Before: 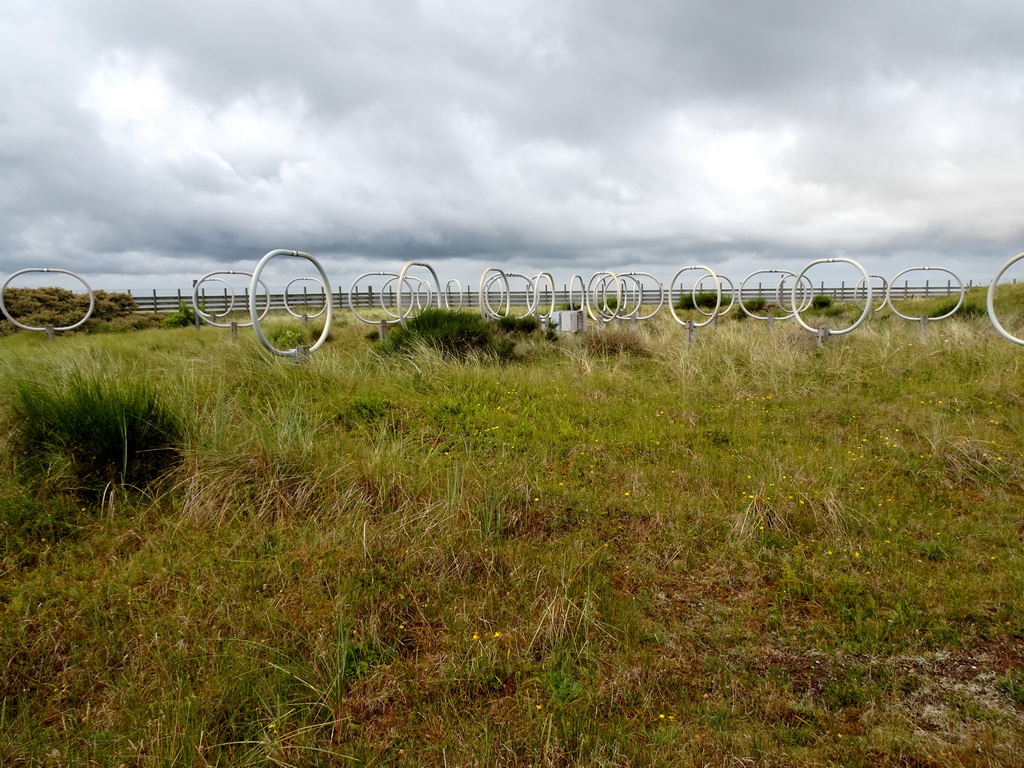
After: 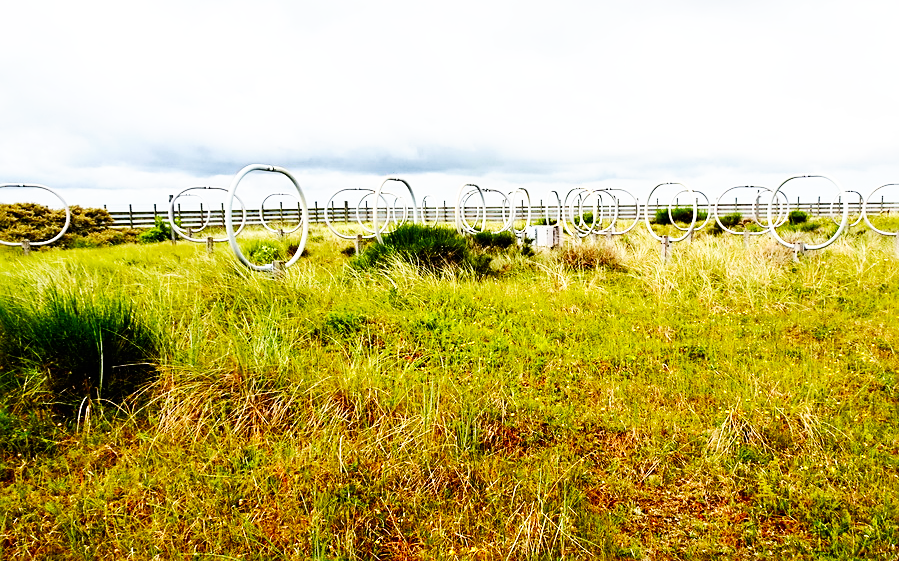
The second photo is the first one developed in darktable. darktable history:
crop and rotate: left 2.355%, top 11.16%, right 9.765%, bottom 15.764%
exposure: exposure 0.205 EV, compensate highlight preservation false
sharpen: on, module defaults
contrast brightness saturation: contrast 0.094, saturation 0.275
base curve: curves: ch0 [(0, 0) (0.007, 0.004) (0.027, 0.03) (0.046, 0.07) (0.207, 0.54) (0.442, 0.872) (0.673, 0.972) (1, 1)], preserve colors none
